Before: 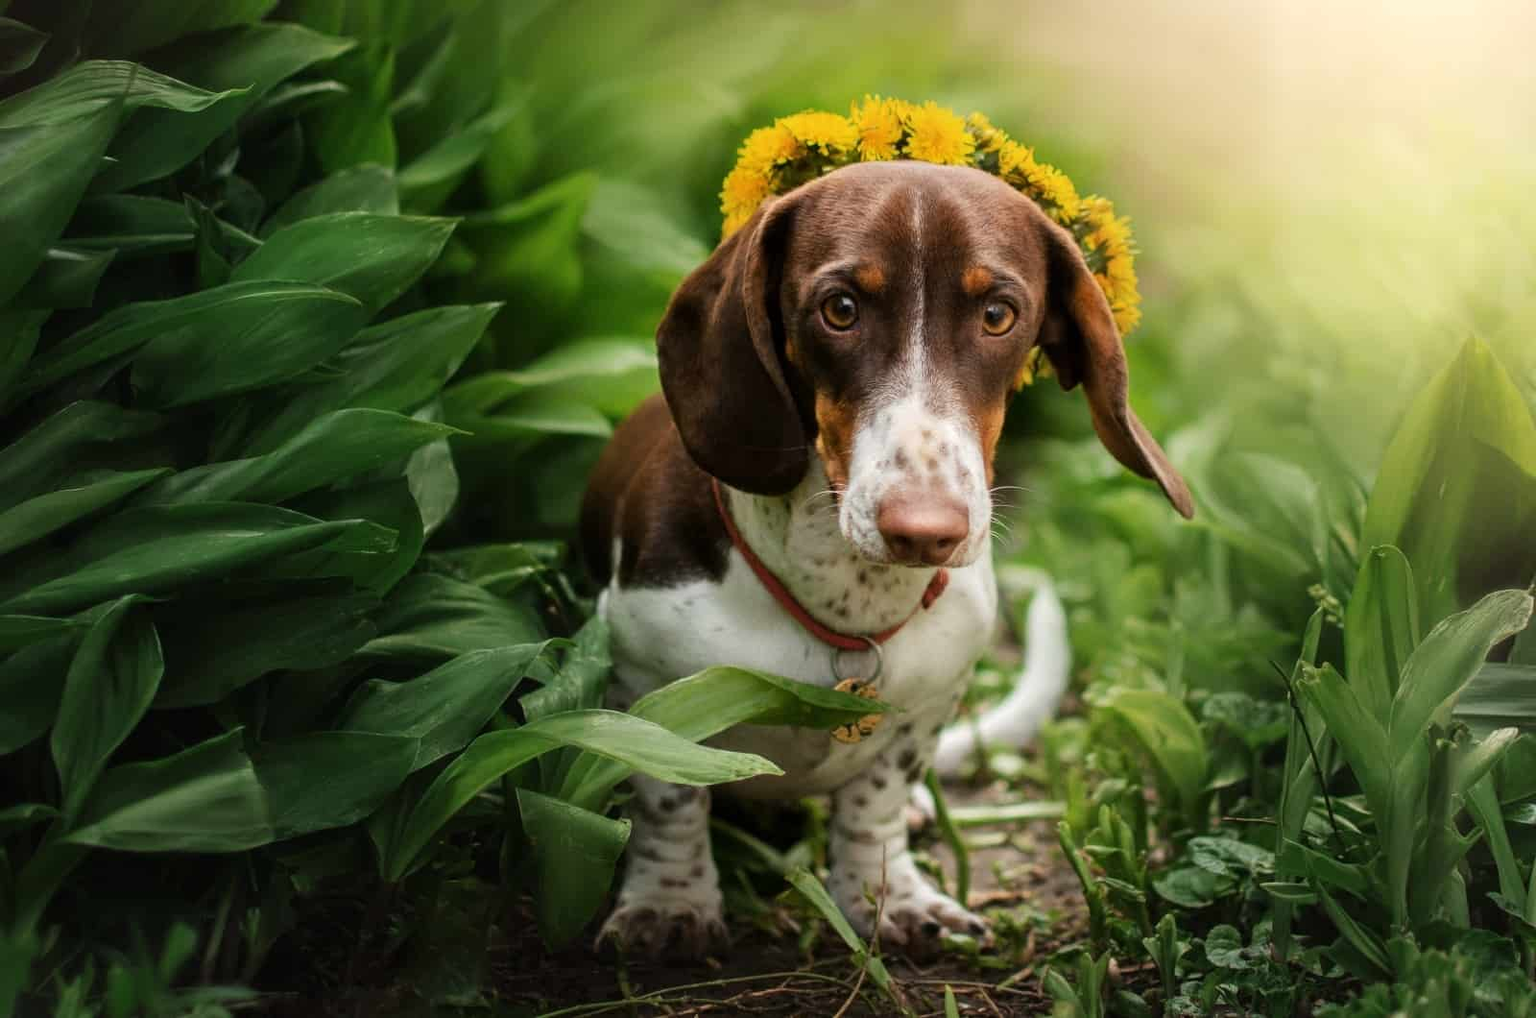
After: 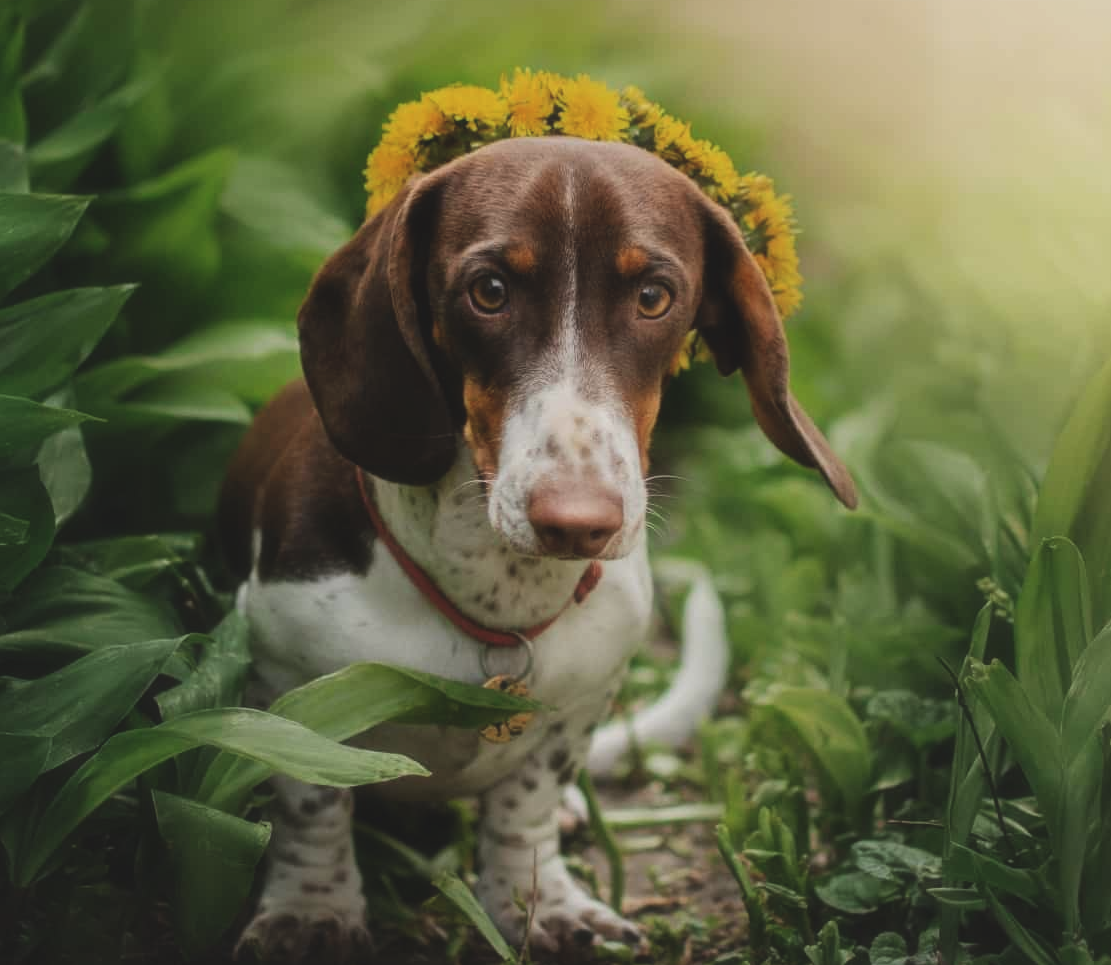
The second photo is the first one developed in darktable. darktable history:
crop and rotate: left 24.184%, top 2.931%, right 6.335%, bottom 6.022%
exposure: black level correction -0.015, exposure -0.535 EV, compensate exposure bias true, compensate highlight preservation false
haze removal: strength -0.113, adaptive false
tone equalizer: on, module defaults
